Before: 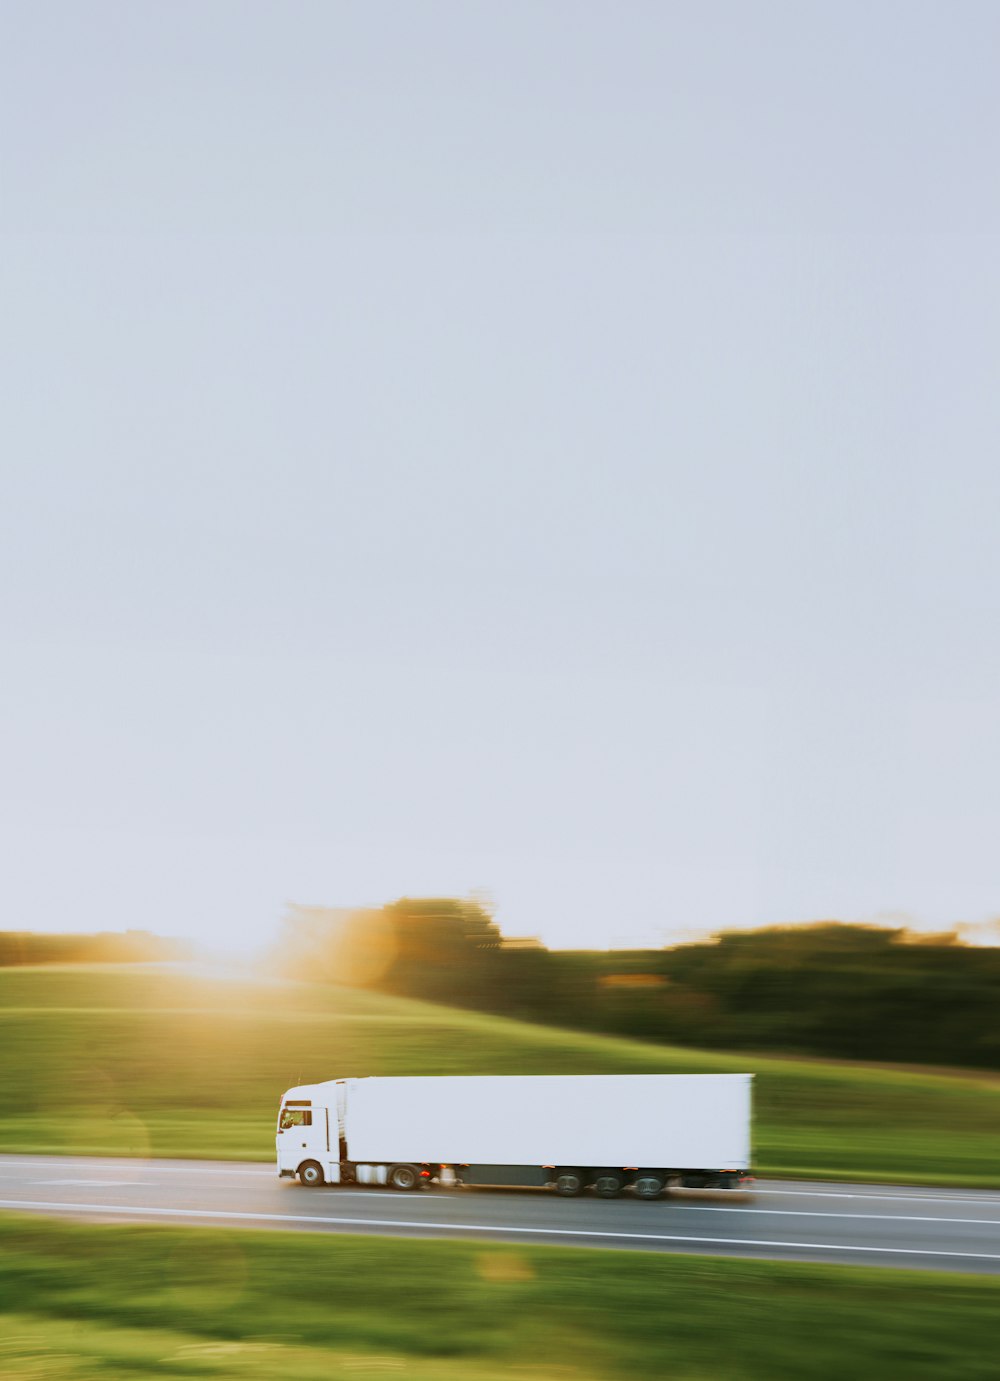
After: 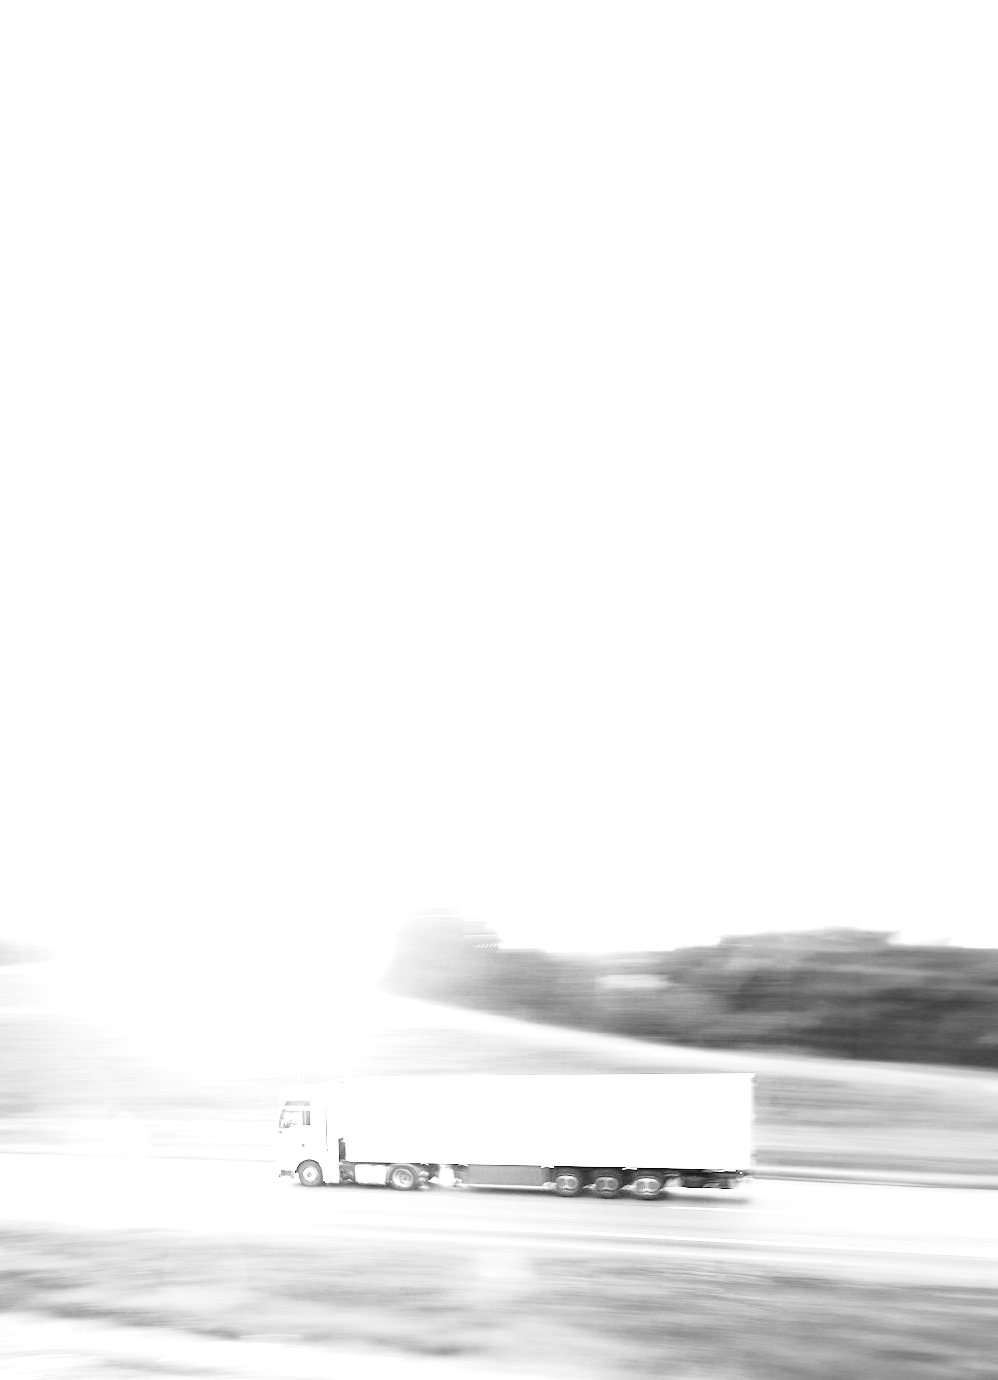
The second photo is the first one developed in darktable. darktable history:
base curve: curves: ch0 [(0, 0) (0.028, 0.03) (0.121, 0.232) (0.46, 0.748) (0.859, 0.968) (1, 1)], preserve colors none
crop and rotate: left 0.126%
exposure: black level correction 0, exposure 2.138 EV, compensate exposure bias true, compensate highlight preservation false
monochrome: on, module defaults
color correction: highlights a* -7.33, highlights b* 1.26, shadows a* -3.55, saturation 1.4
